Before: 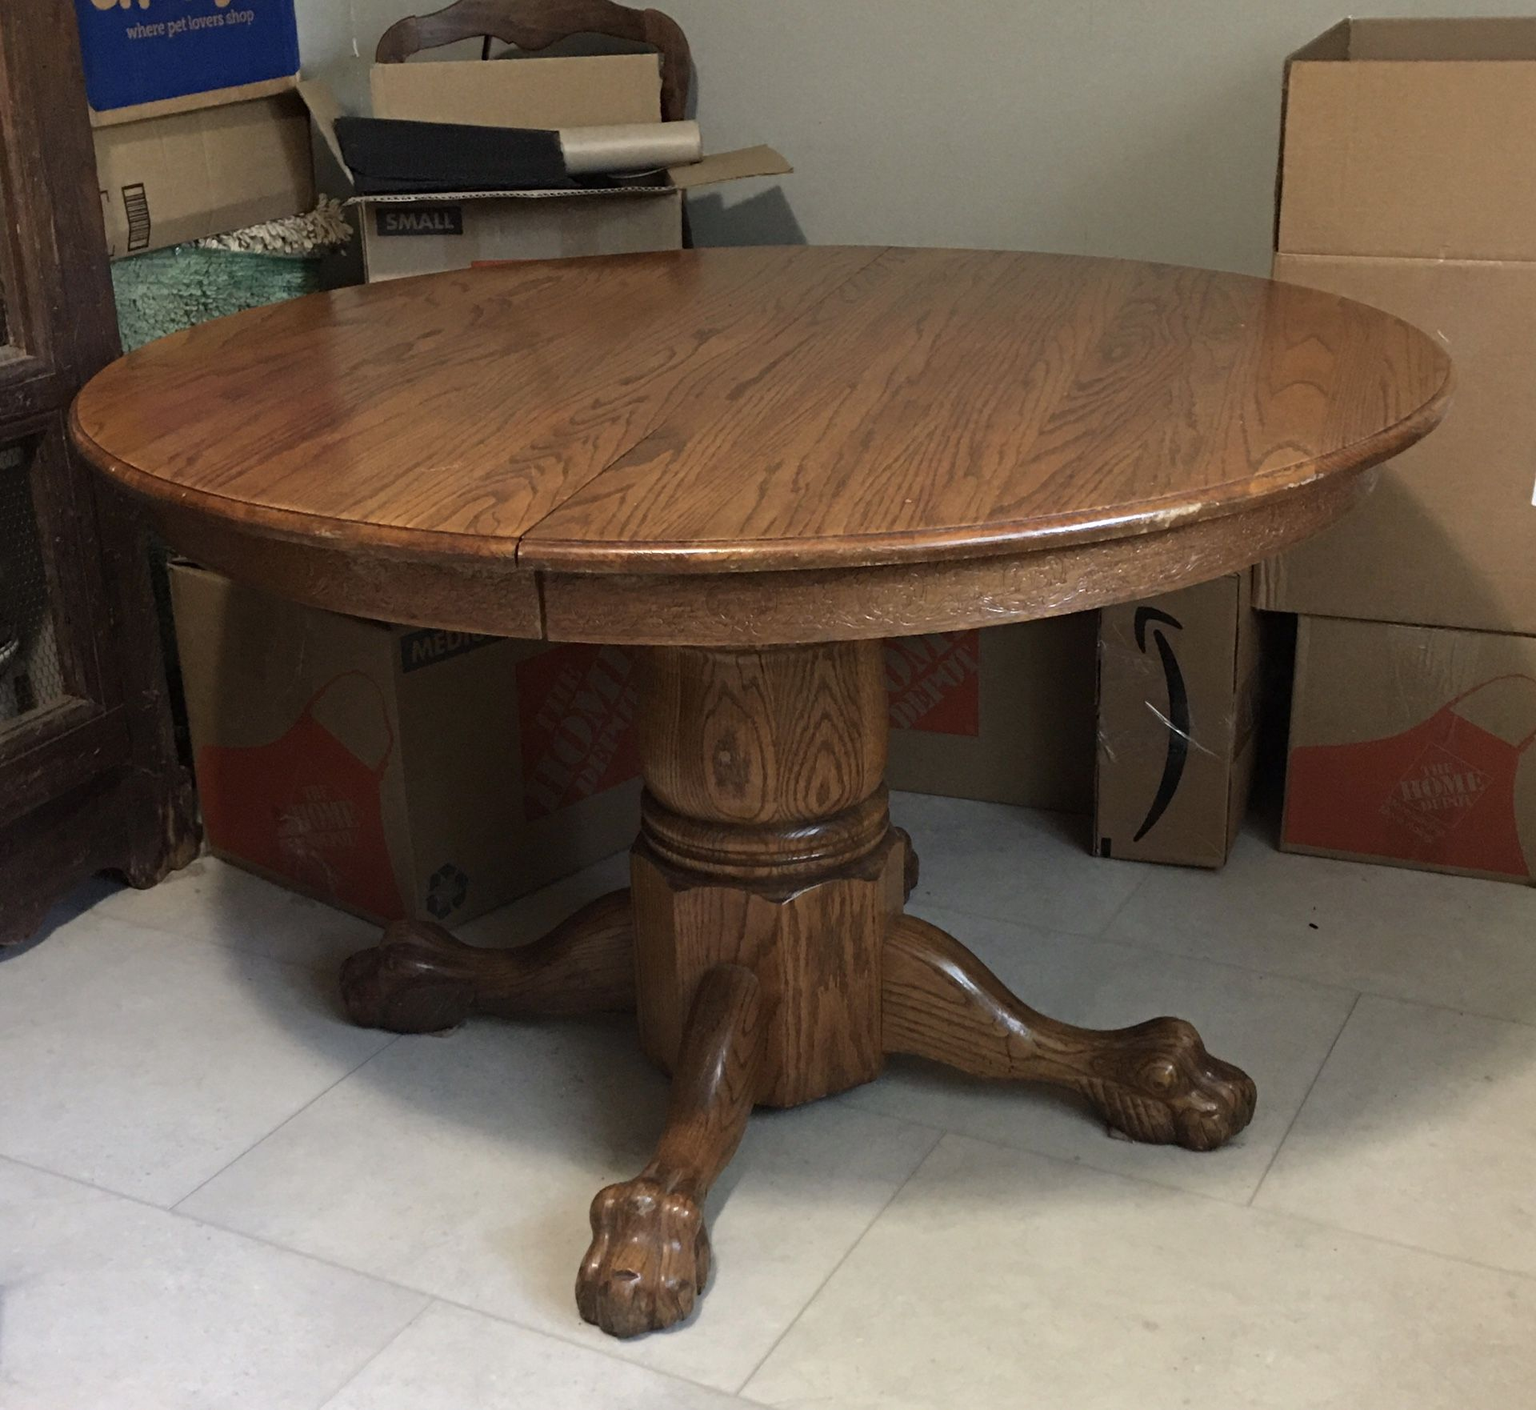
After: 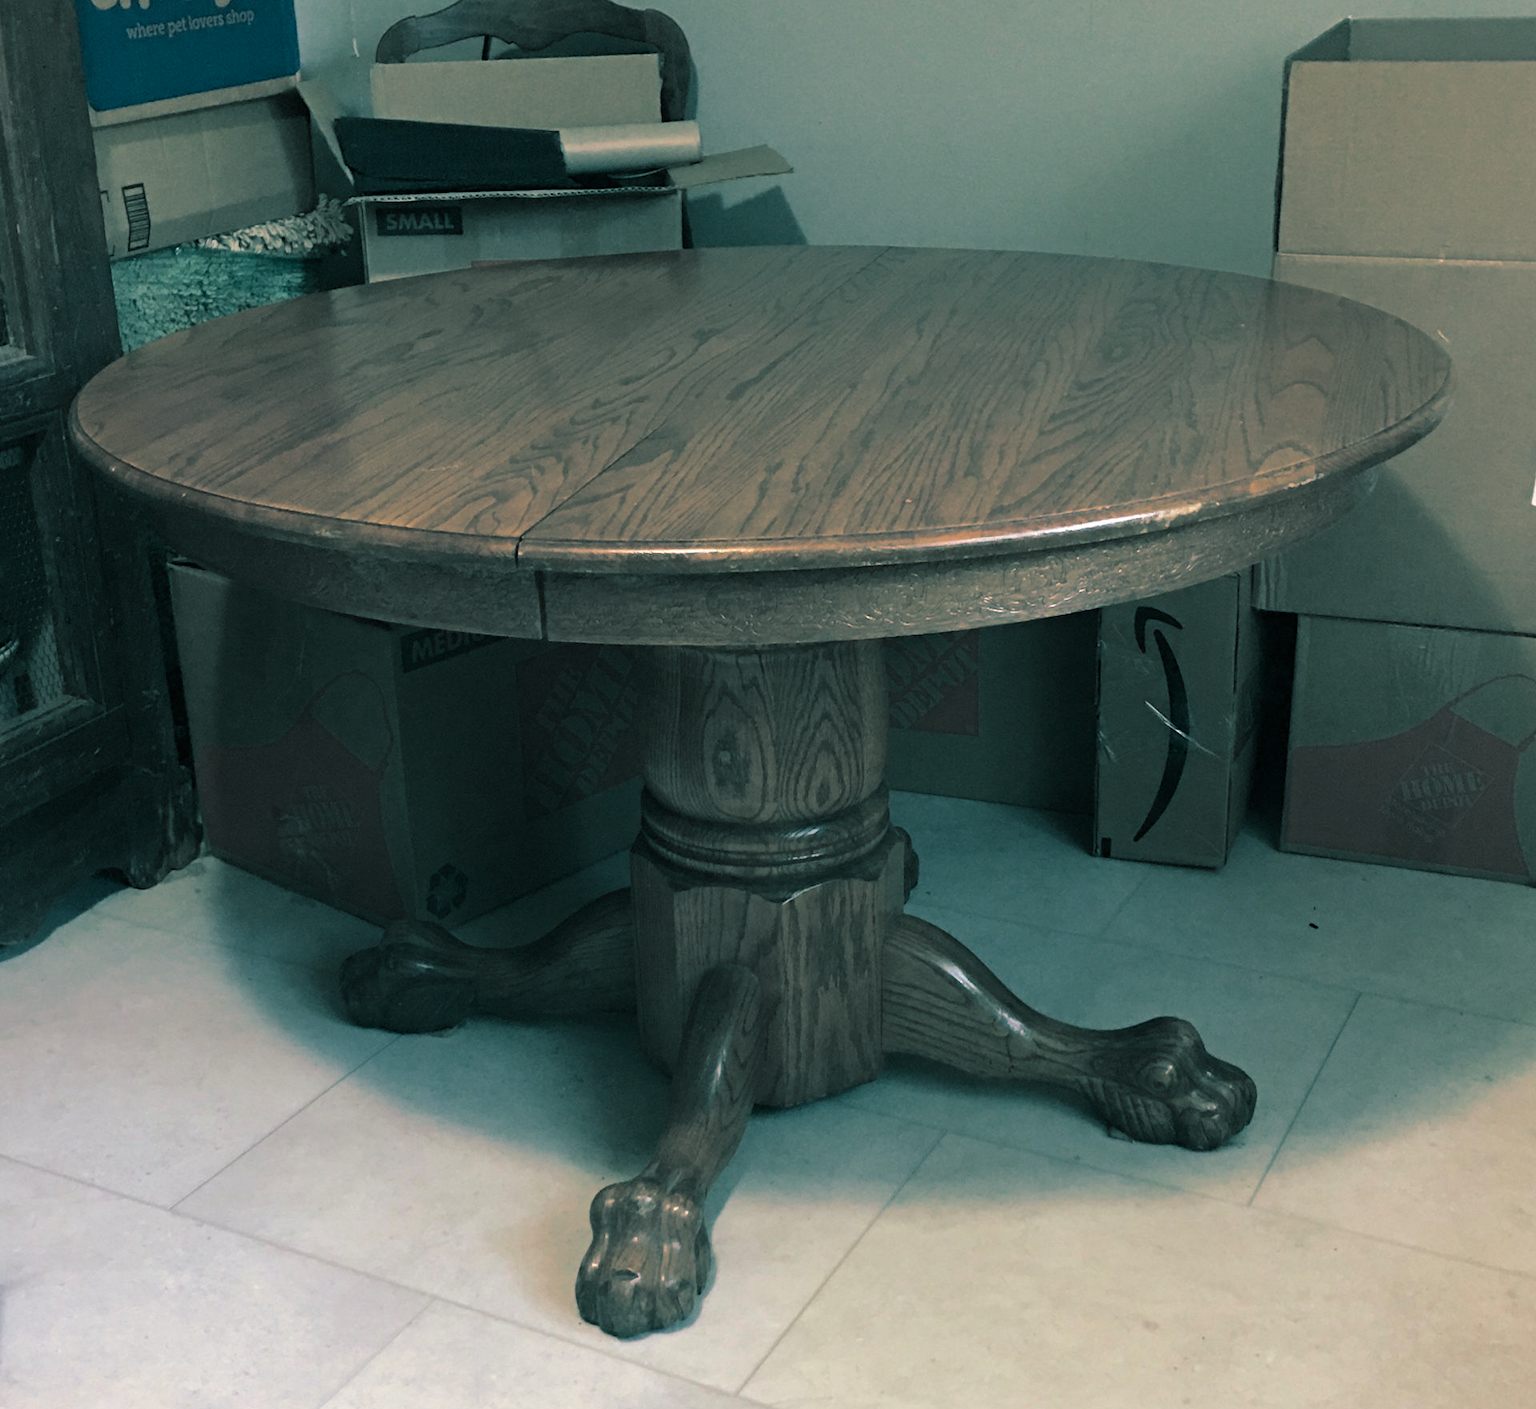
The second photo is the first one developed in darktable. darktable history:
split-toning: shadows › hue 186.43°, highlights › hue 49.29°, compress 30.29%
exposure: compensate highlight preservation false
